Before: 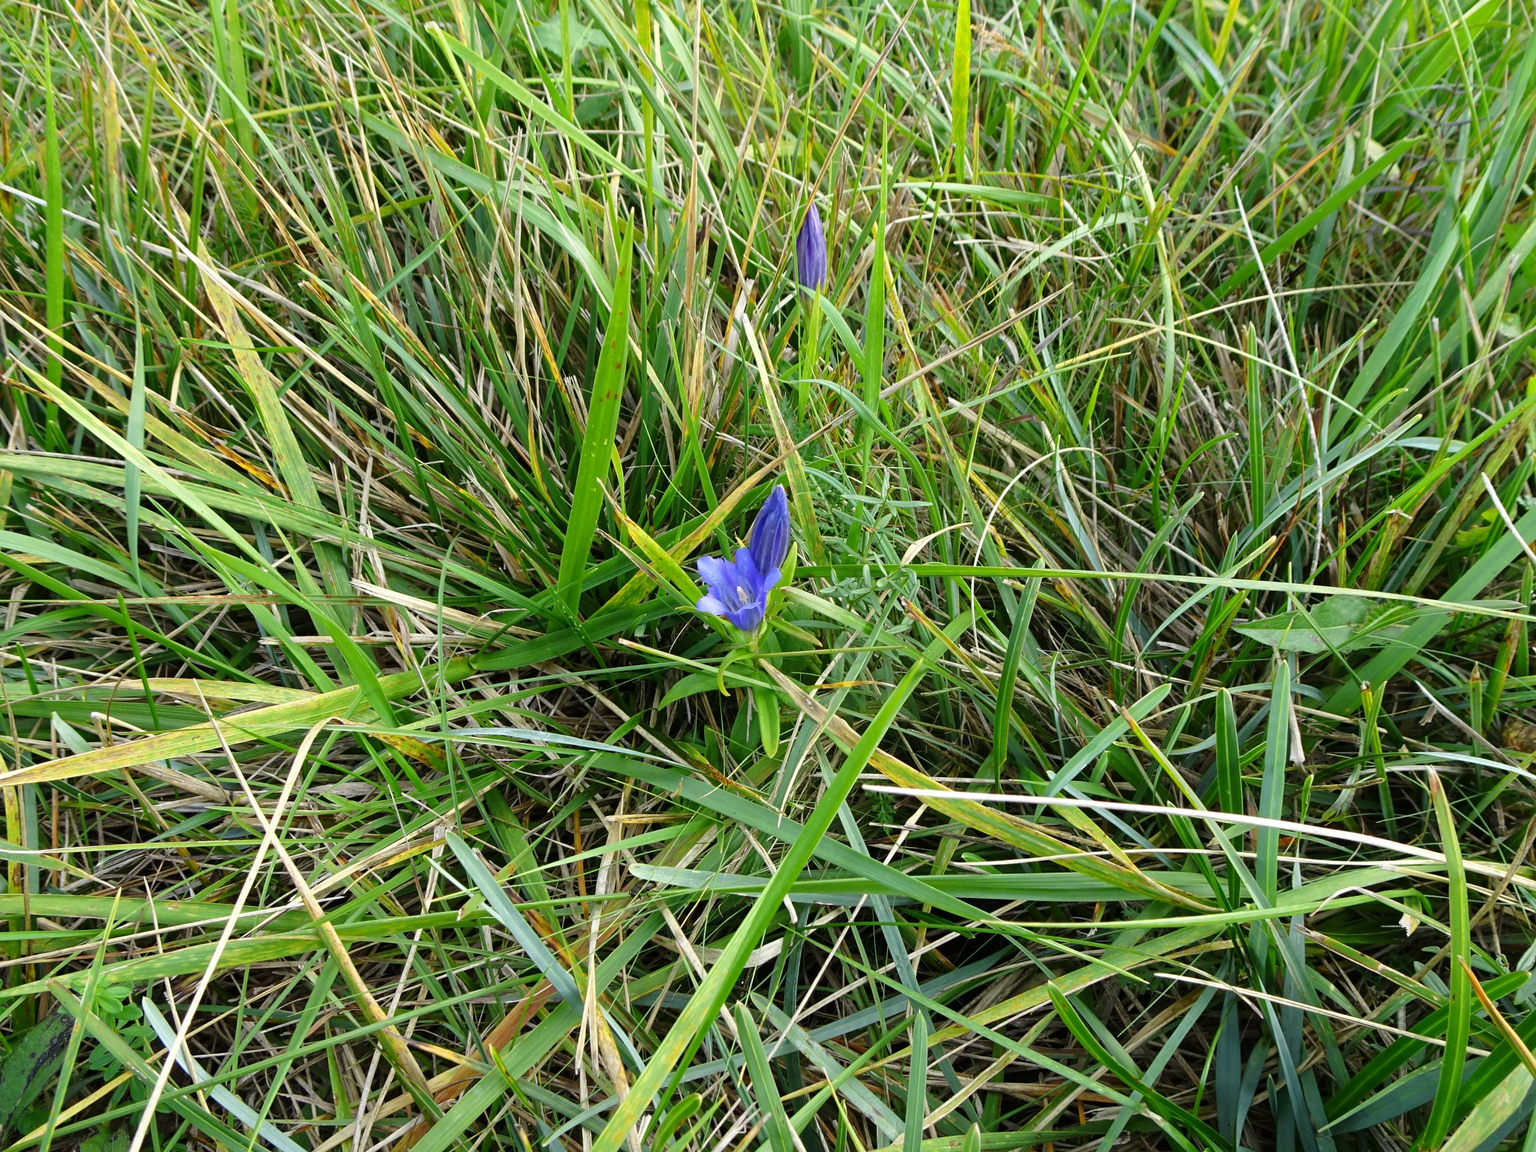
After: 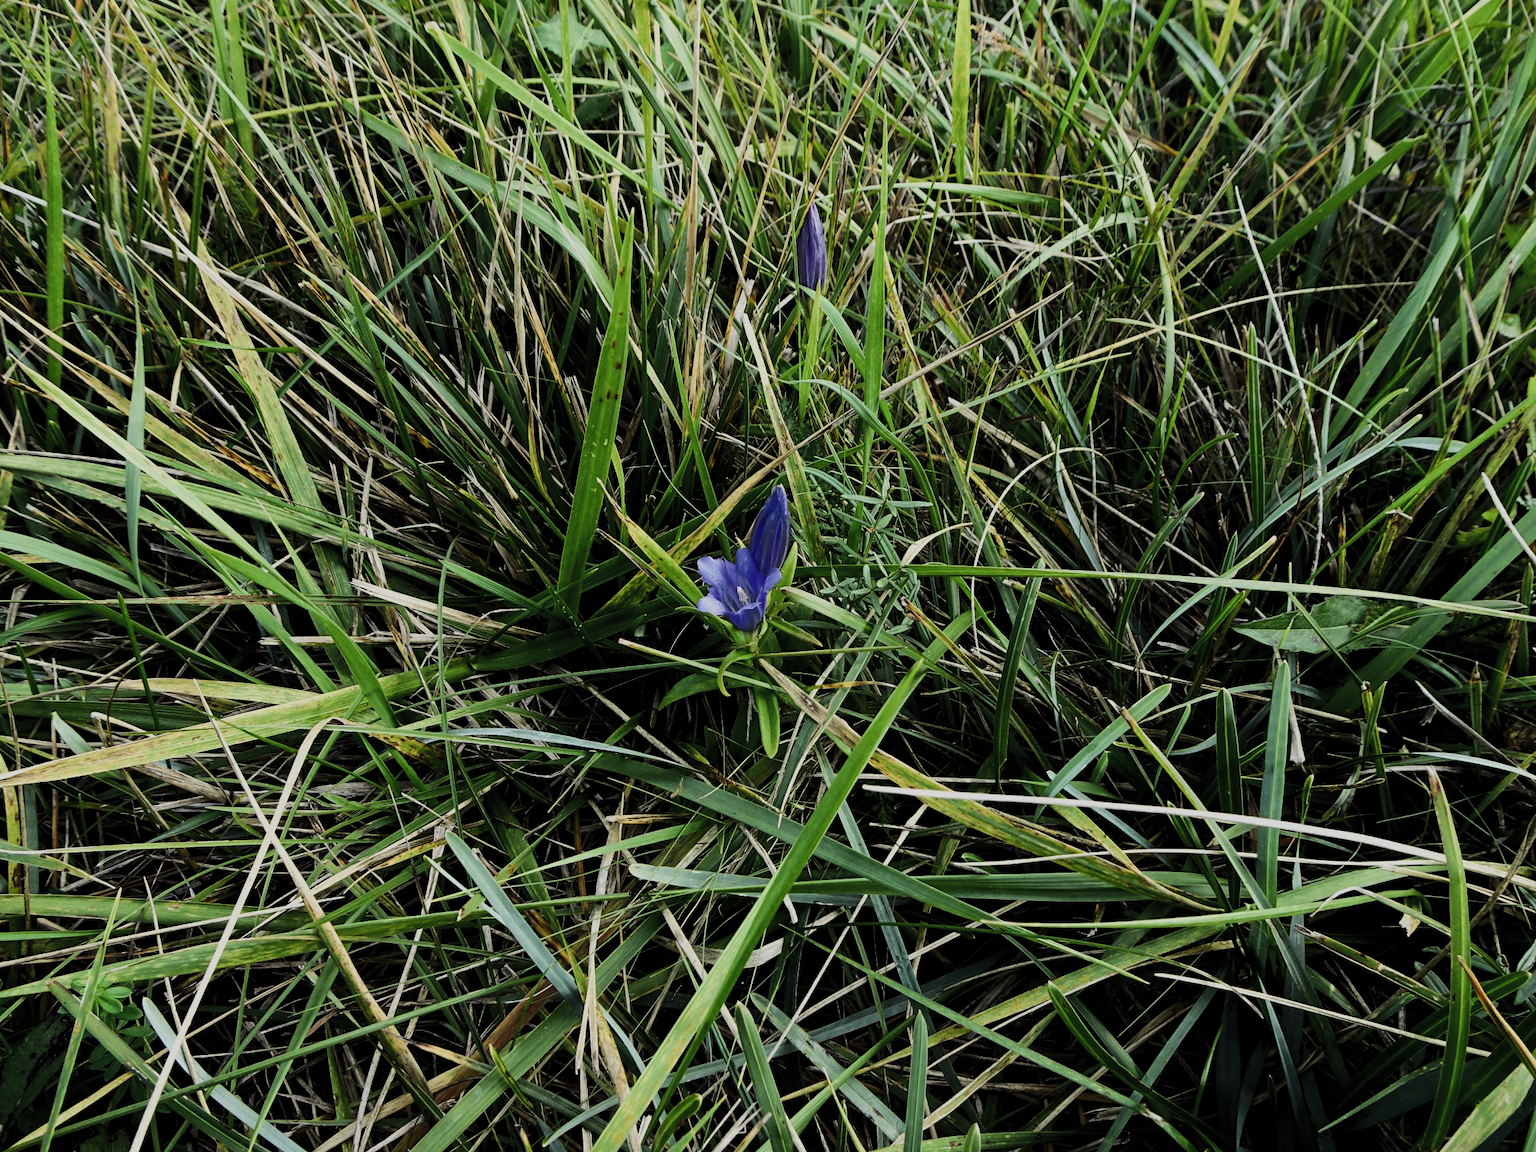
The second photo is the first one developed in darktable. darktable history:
color balance rgb: perceptual saturation grading › global saturation 20%, perceptual saturation grading › highlights -25.668%, perceptual saturation grading › shadows 24.186%, perceptual brilliance grading › highlights 2.385%, perceptual brilliance grading › mid-tones -50.007%, perceptual brilliance grading › shadows -50.139%, contrast -9.791%
filmic rgb: black relative exposure -5.06 EV, white relative exposure 3.96 EV, hardness 2.88, contrast 1.095, color science v4 (2020), iterations of high-quality reconstruction 10
